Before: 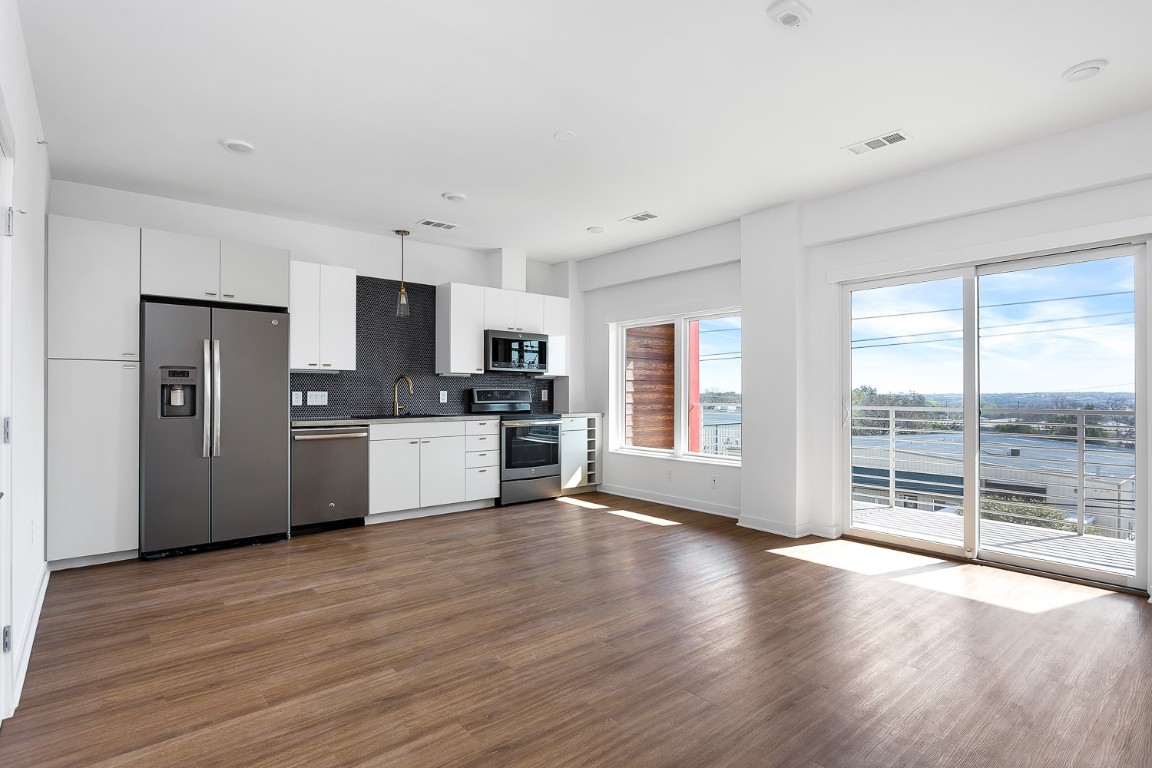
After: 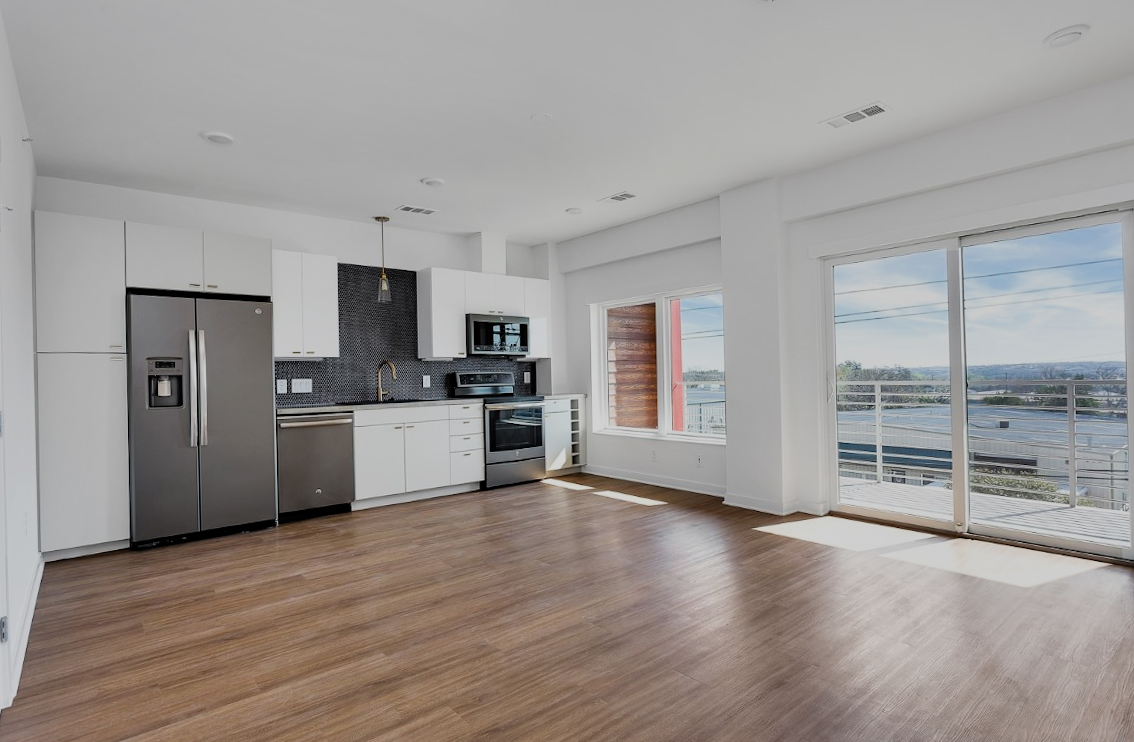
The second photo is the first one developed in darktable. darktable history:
filmic rgb: black relative exposure -7.65 EV, white relative exposure 4.56 EV, hardness 3.61
rotate and perspective: rotation -1.32°, lens shift (horizontal) -0.031, crop left 0.015, crop right 0.985, crop top 0.047, crop bottom 0.982
shadows and highlights: soften with gaussian
